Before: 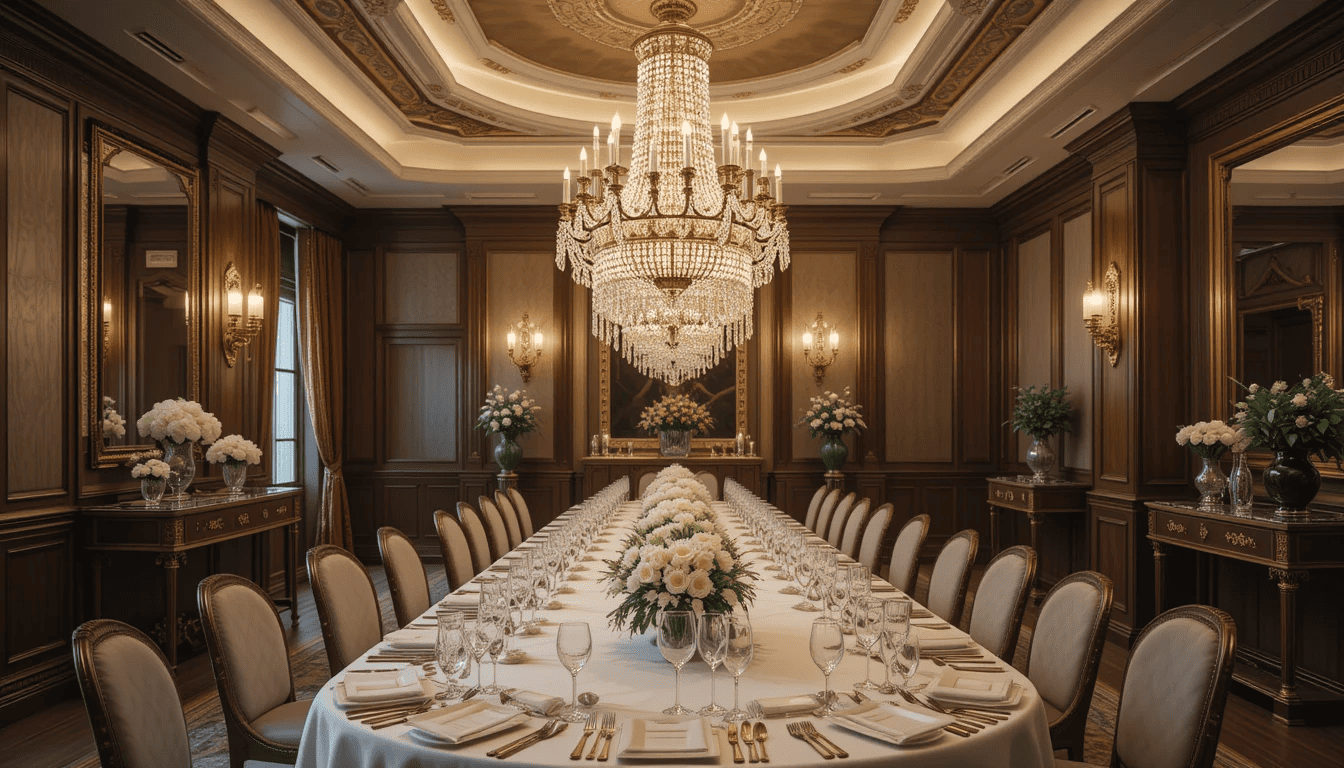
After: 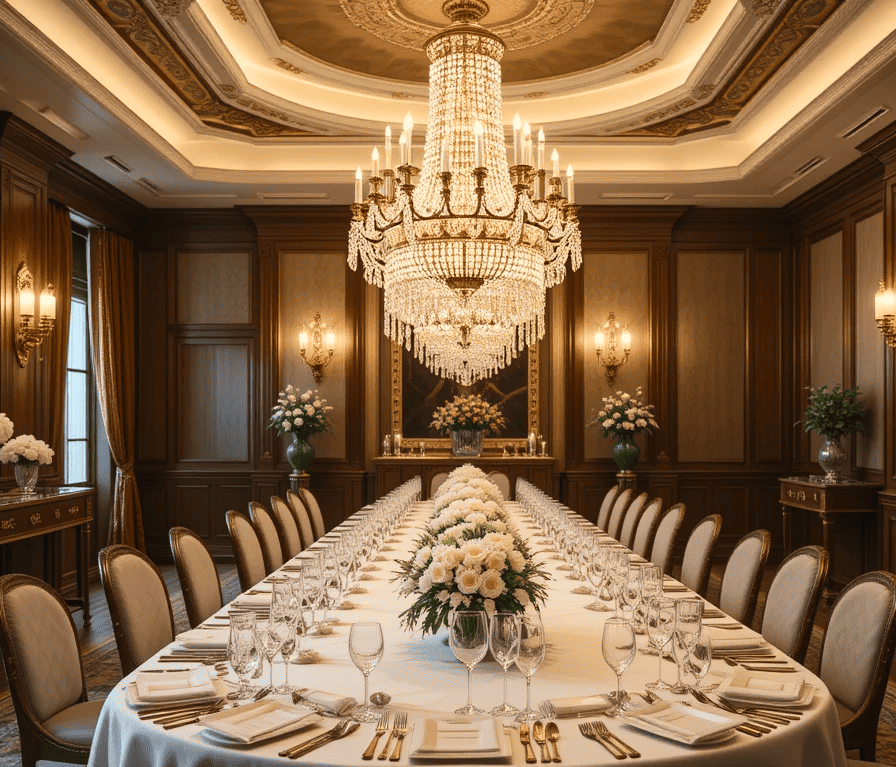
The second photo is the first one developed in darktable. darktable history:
crop and rotate: left 15.546%, right 17.787%
contrast brightness saturation: contrast 0.23, brightness 0.1, saturation 0.29
